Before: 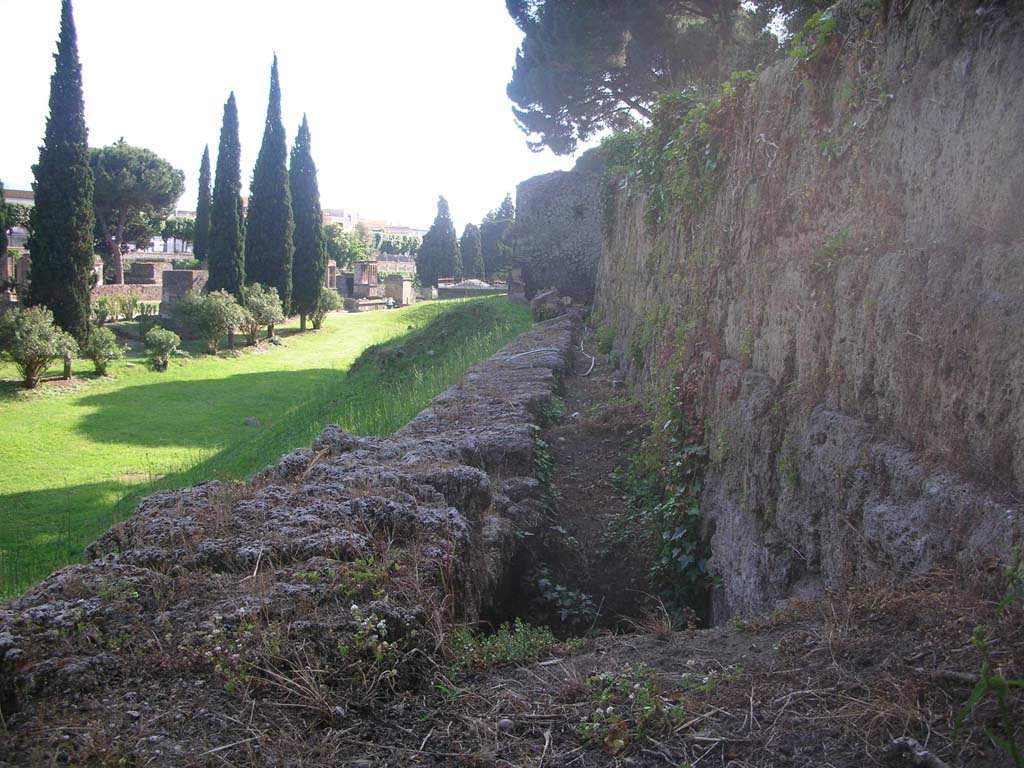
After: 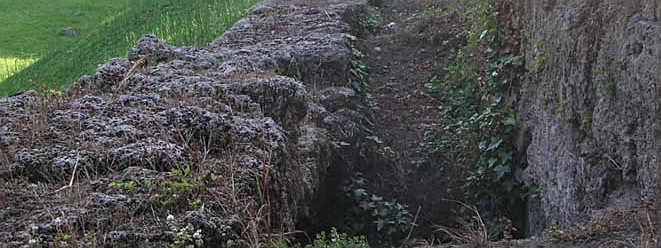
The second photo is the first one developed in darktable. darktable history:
local contrast: on, module defaults
sharpen: on, module defaults
crop: left 17.985%, top 50.84%, right 17.462%, bottom 16.816%
